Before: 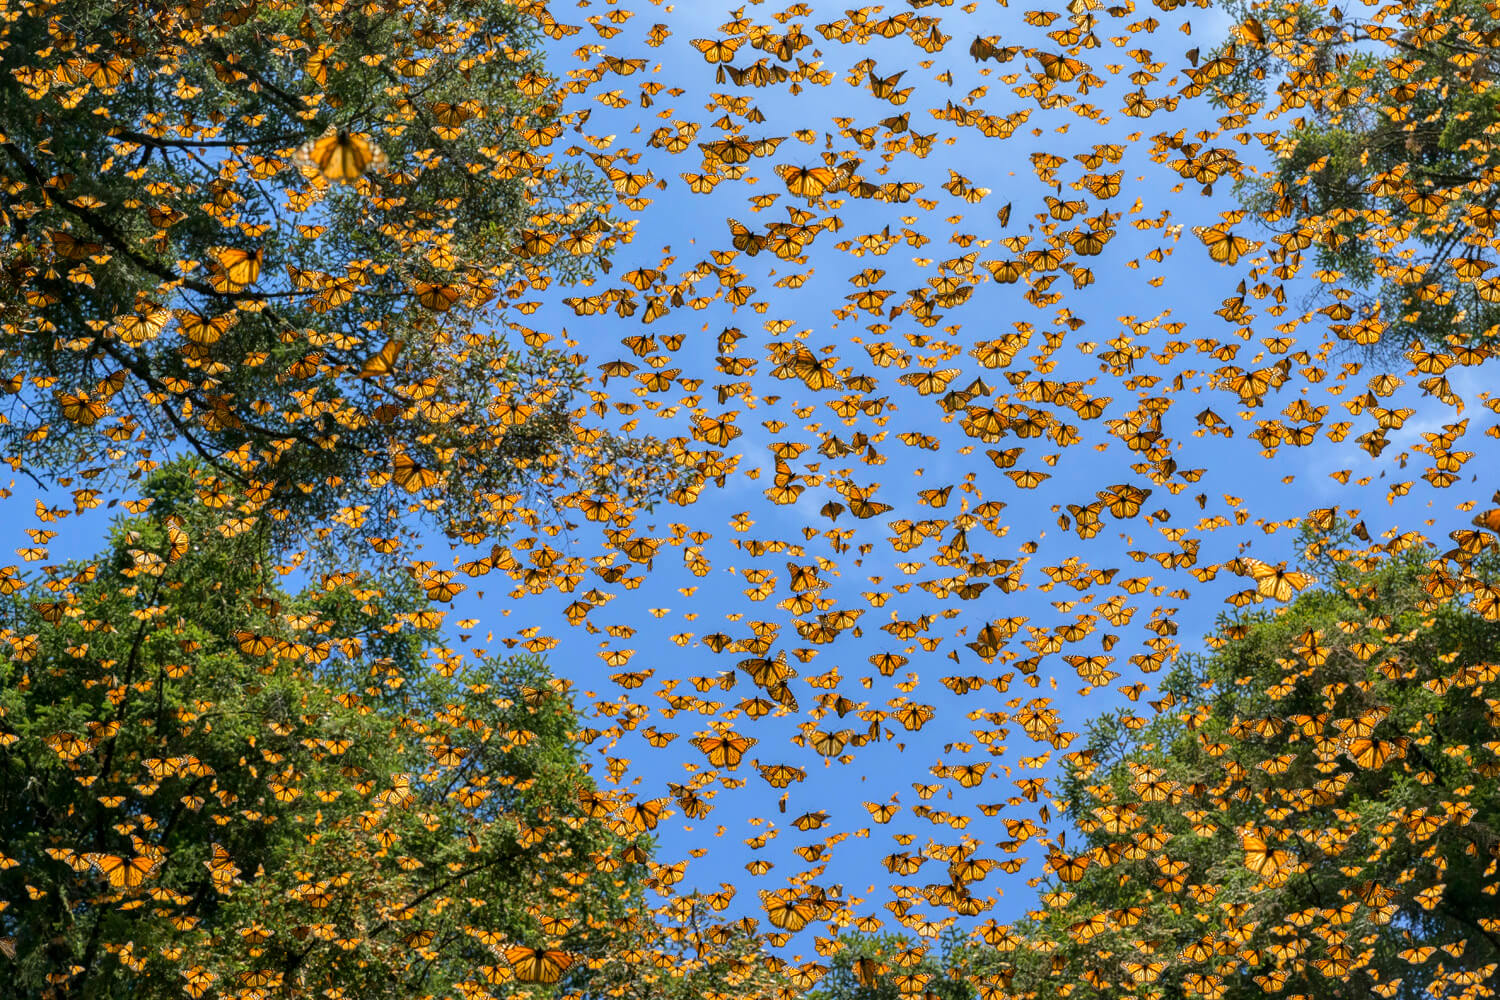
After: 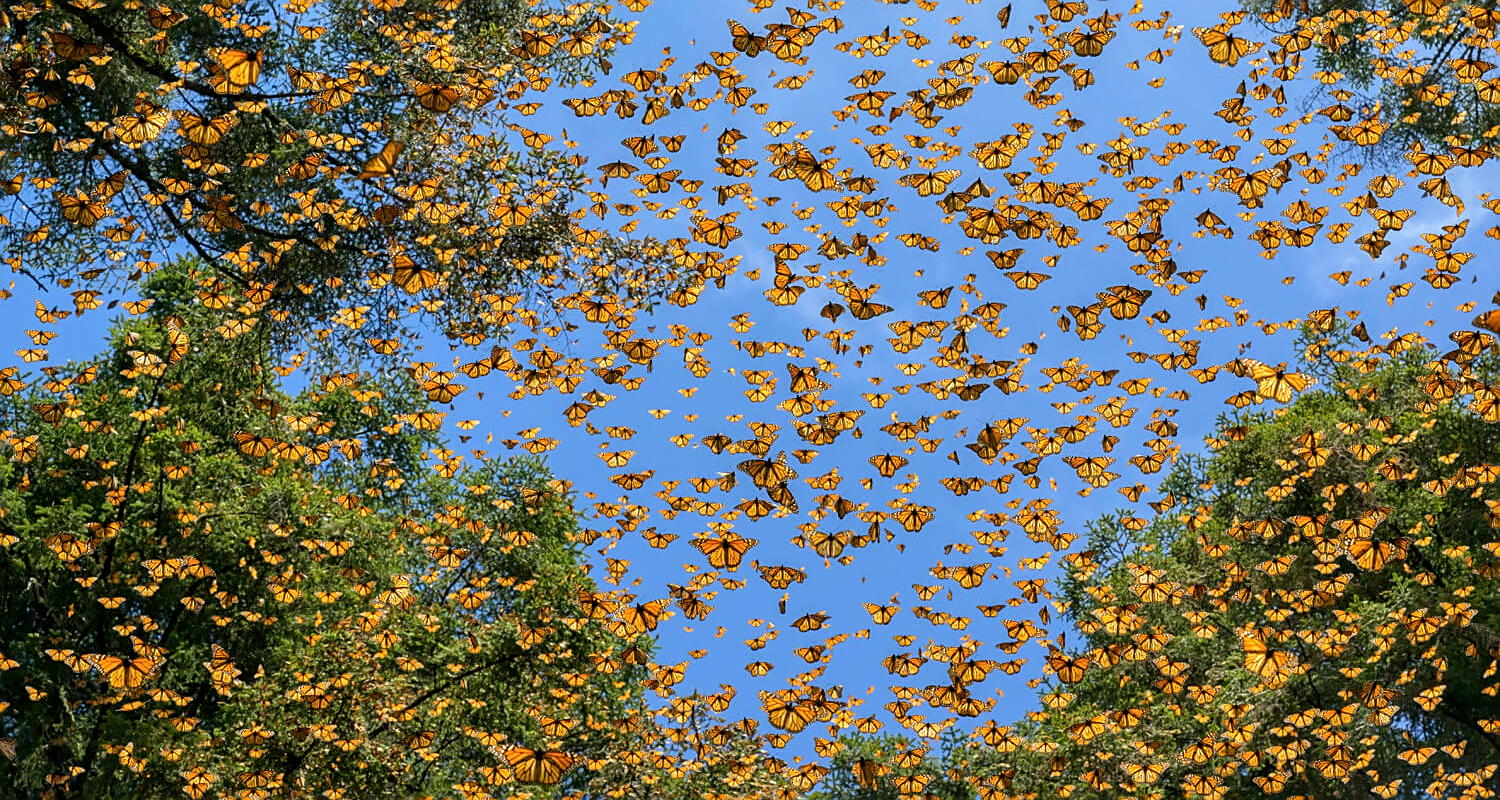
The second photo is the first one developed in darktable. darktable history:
crop and rotate: top 19.998%
sharpen: on, module defaults
